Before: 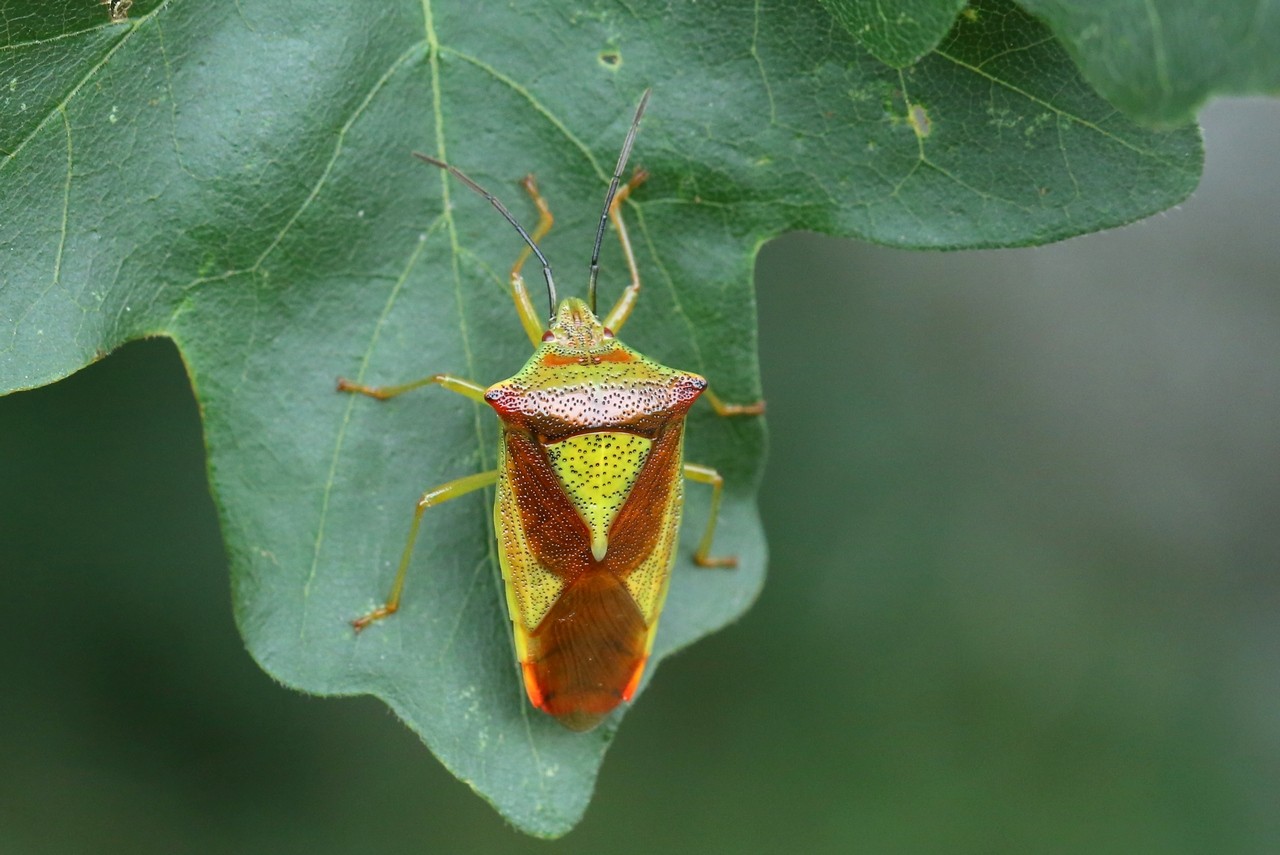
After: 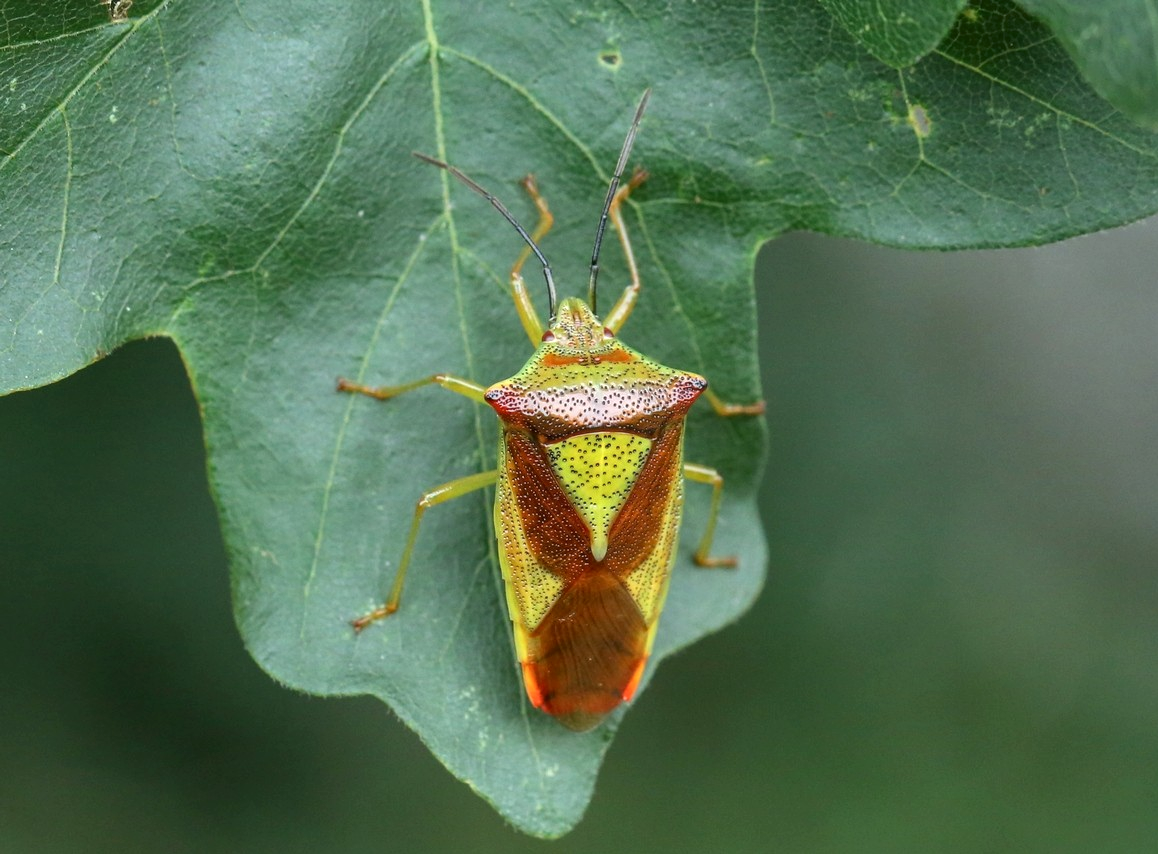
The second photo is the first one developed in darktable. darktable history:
crop: right 9.509%, bottom 0.05%
local contrast: on, module defaults
